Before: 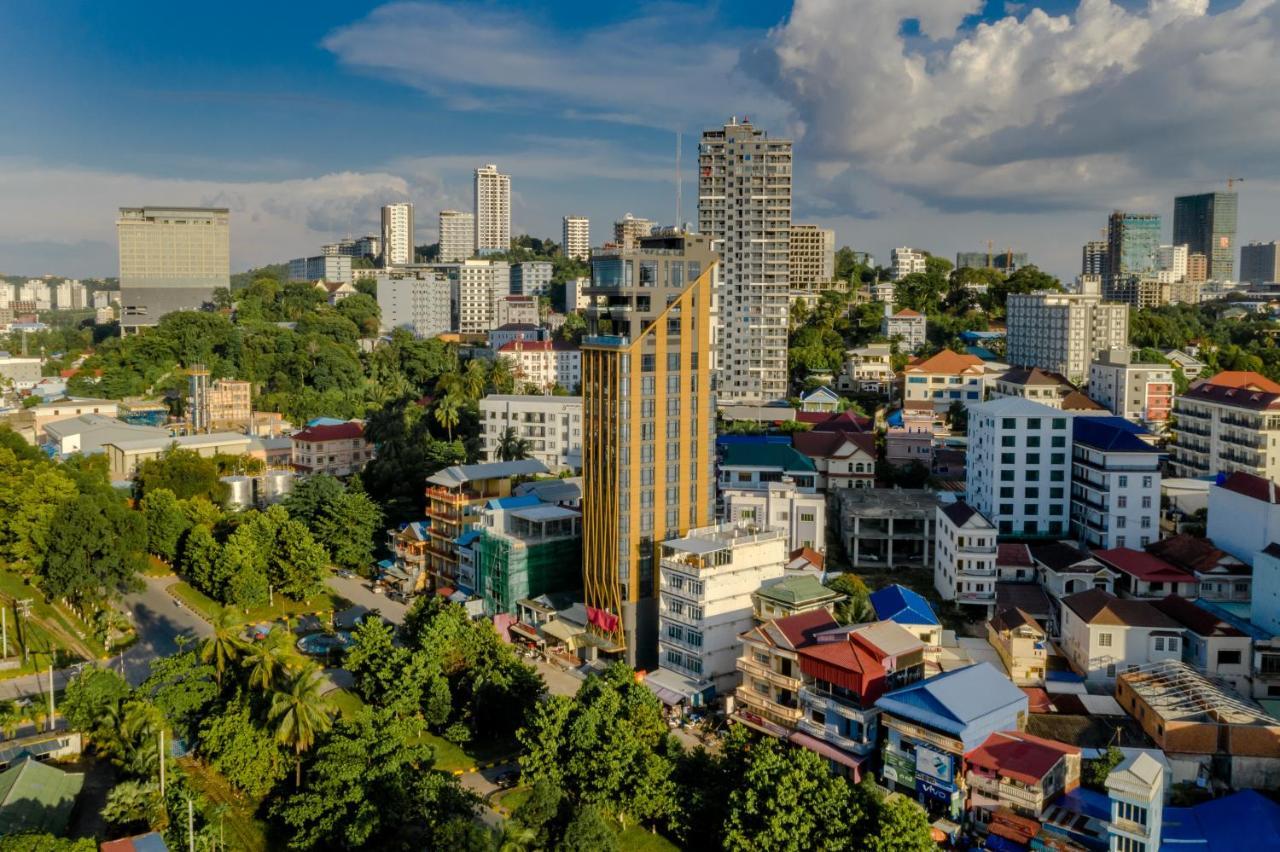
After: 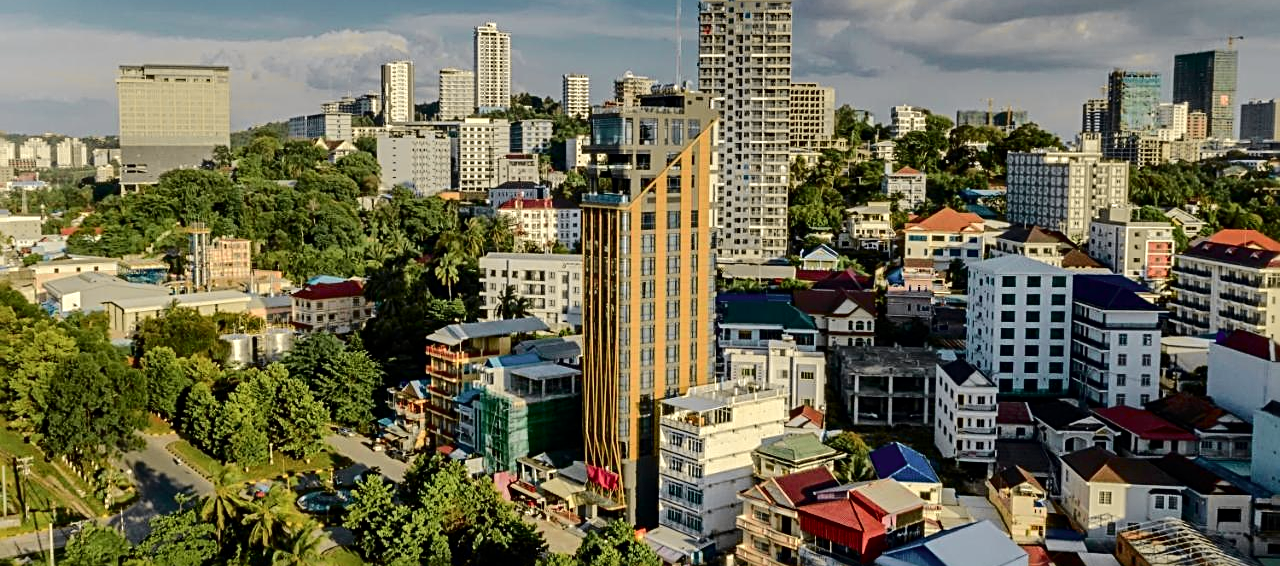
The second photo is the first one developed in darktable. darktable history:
sharpen: radius 2.676, amount 0.669
crop: top 16.727%, bottom 16.727%
tone curve: curves: ch0 [(0.003, 0) (0.066, 0.031) (0.16, 0.089) (0.269, 0.218) (0.395, 0.408) (0.517, 0.56) (0.684, 0.734) (0.791, 0.814) (1, 1)]; ch1 [(0, 0) (0.164, 0.115) (0.337, 0.332) (0.39, 0.398) (0.464, 0.461) (0.501, 0.5) (0.507, 0.5) (0.534, 0.532) (0.577, 0.59) (0.652, 0.681) (0.733, 0.764) (0.819, 0.823) (1, 1)]; ch2 [(0, 0) (0.337, 0.382) (0.464, 0.476) (0.501, 0.5) (0.527, 0.54) (0.551, 0.565) (0.628, 0.632) (0.689, 0.686) (1, 1)], color space Lab, independent channels, preserve colors none
